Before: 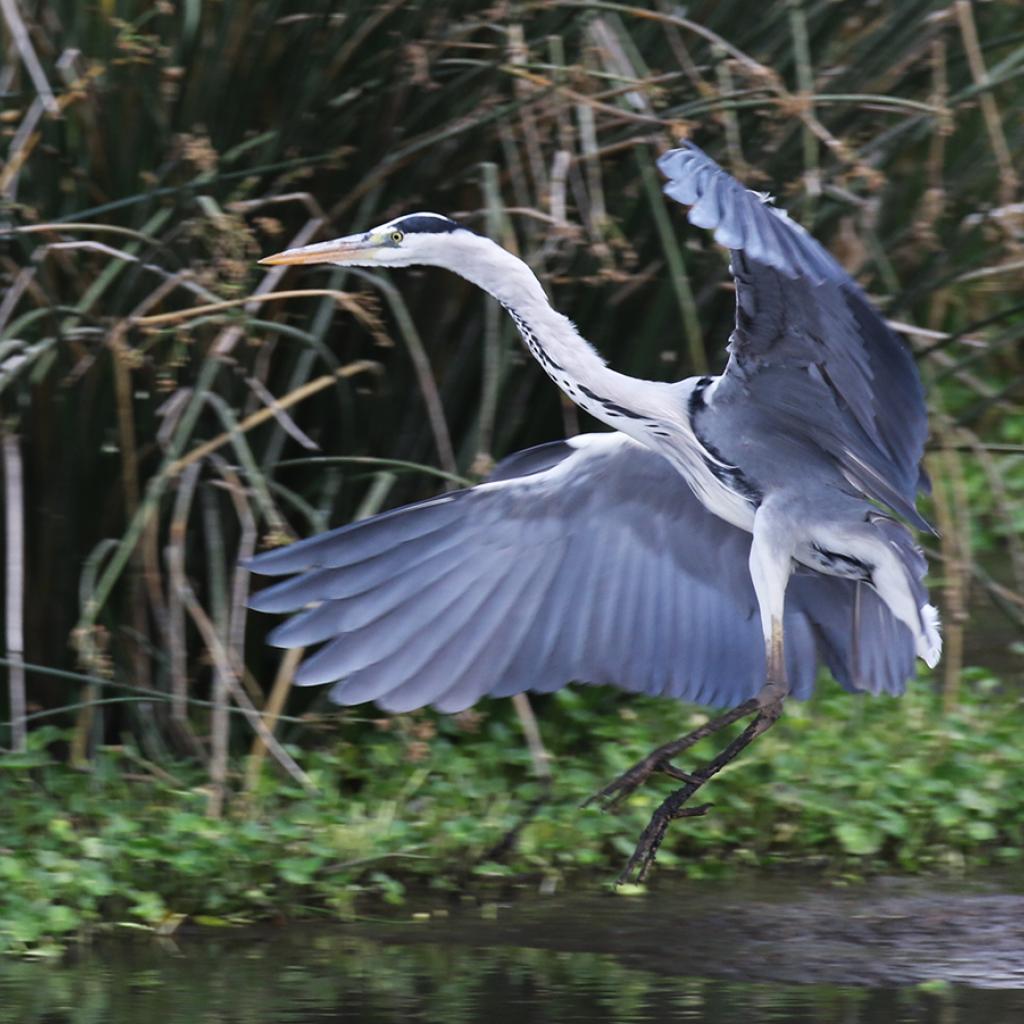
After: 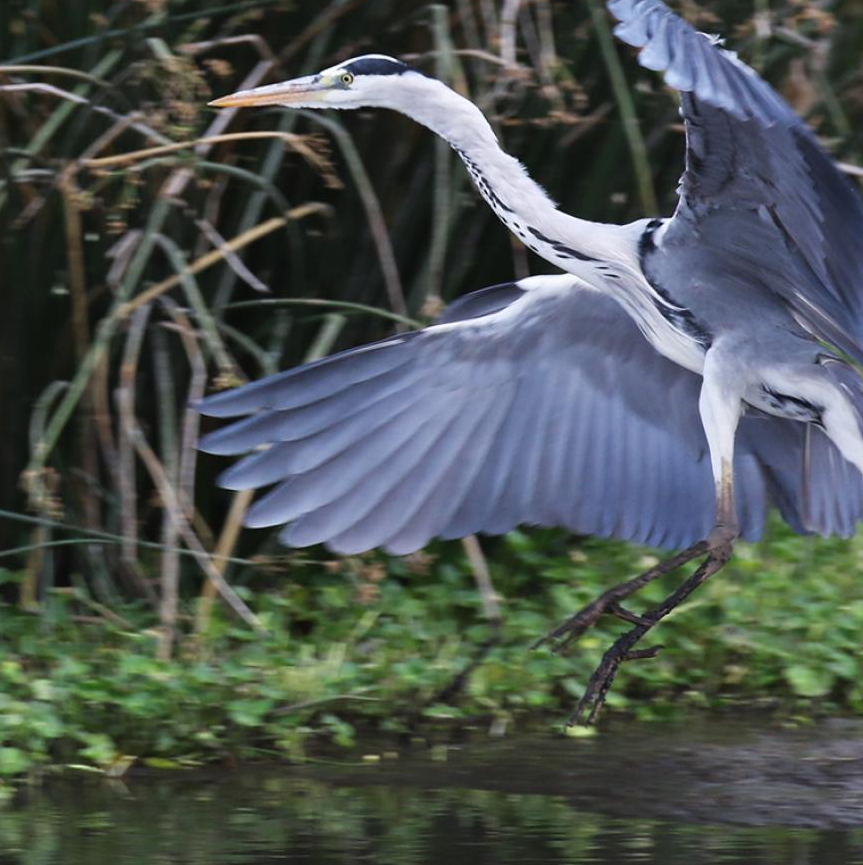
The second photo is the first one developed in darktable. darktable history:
crop and rotate: left 4.955%, top 15.463%, right 10.71%
